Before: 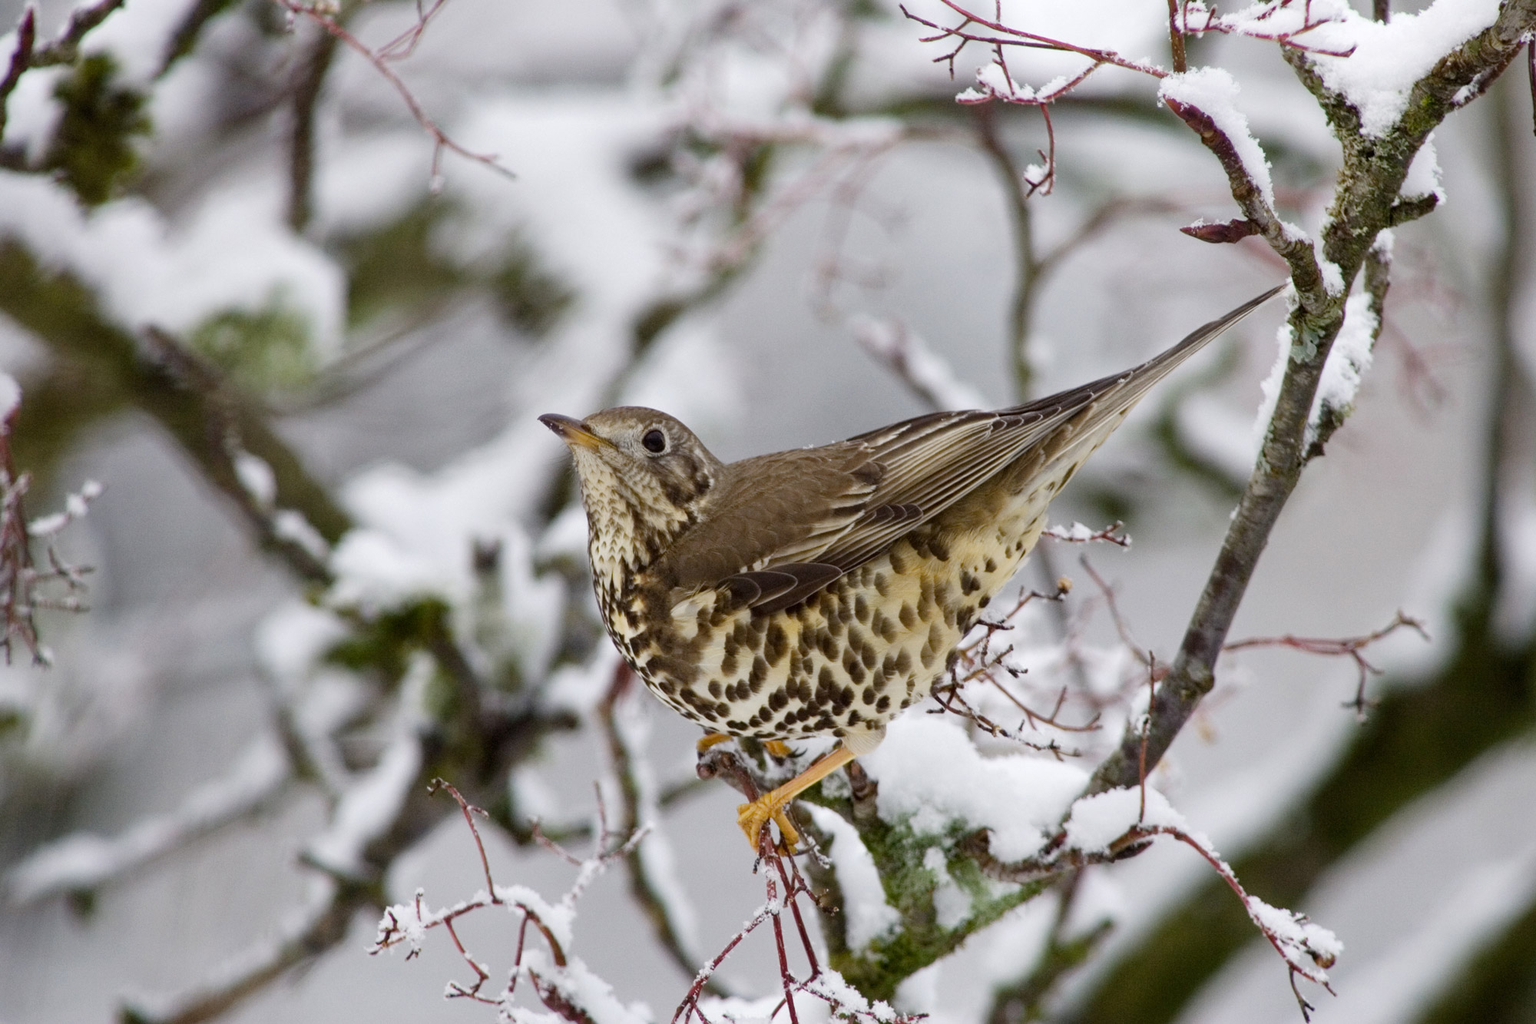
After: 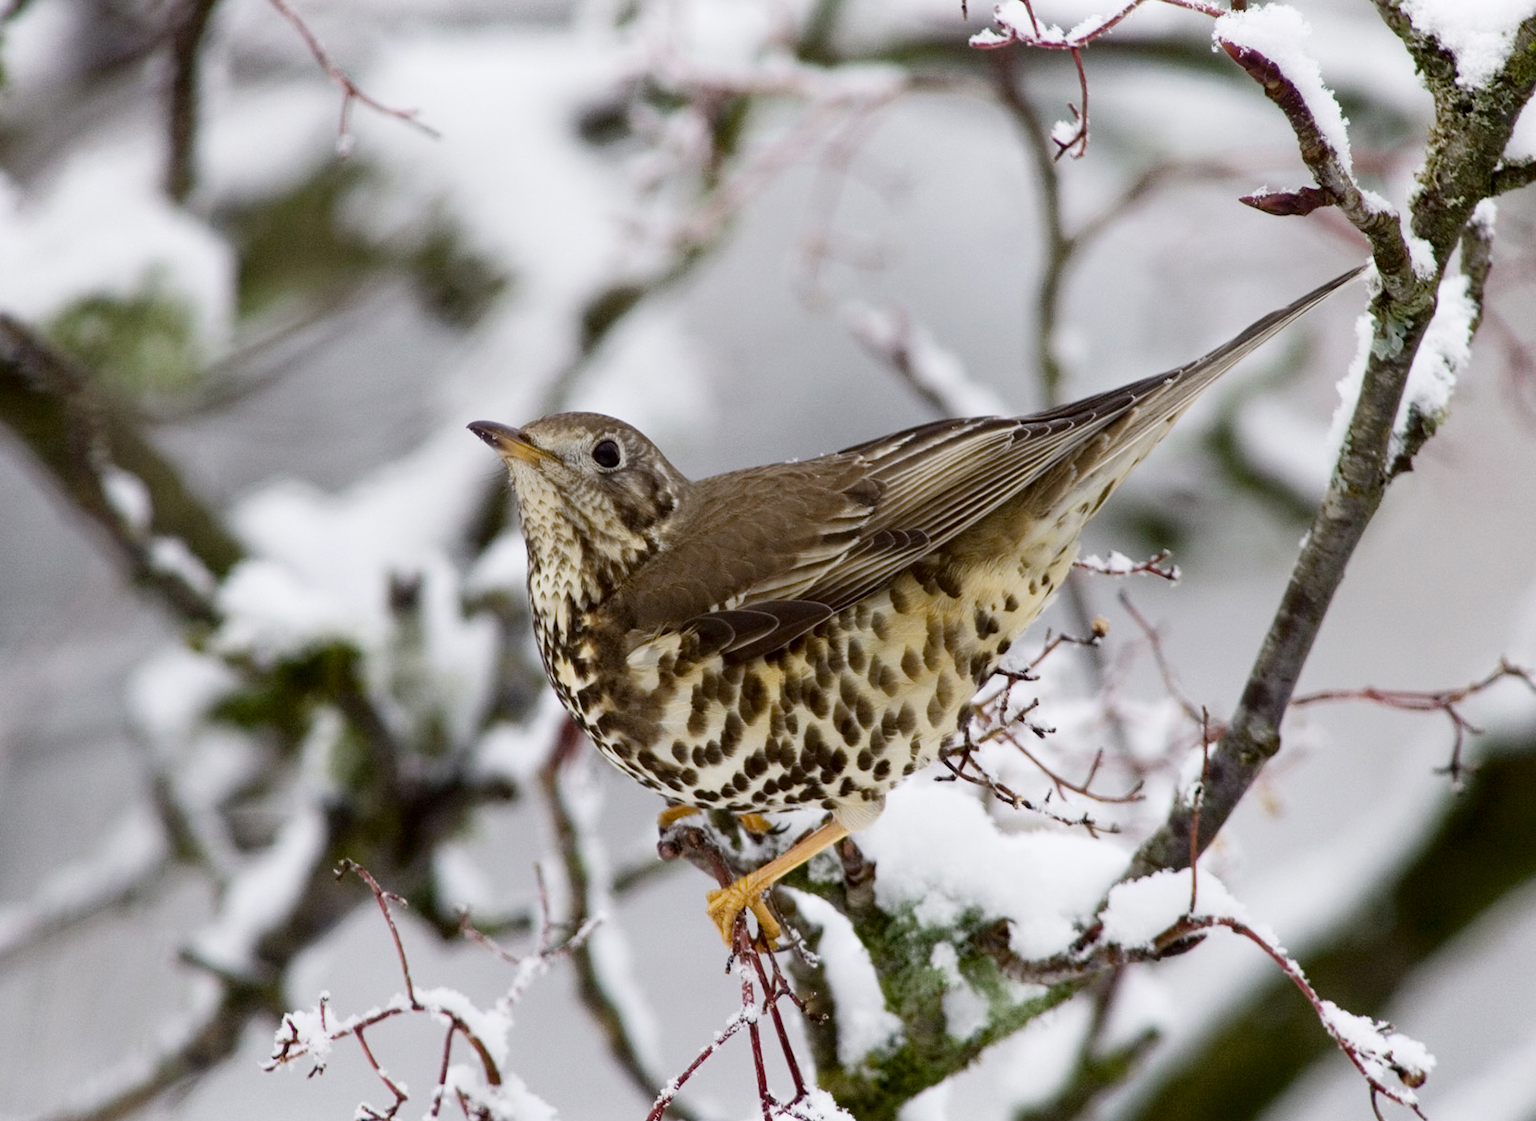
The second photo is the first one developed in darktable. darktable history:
crop: left 9.783%, top 6.261%, right 7.064%, bottom 2.617%
shadows and highlights: shadows -61.11, white point adjustment -5.38, highlights 59.79
